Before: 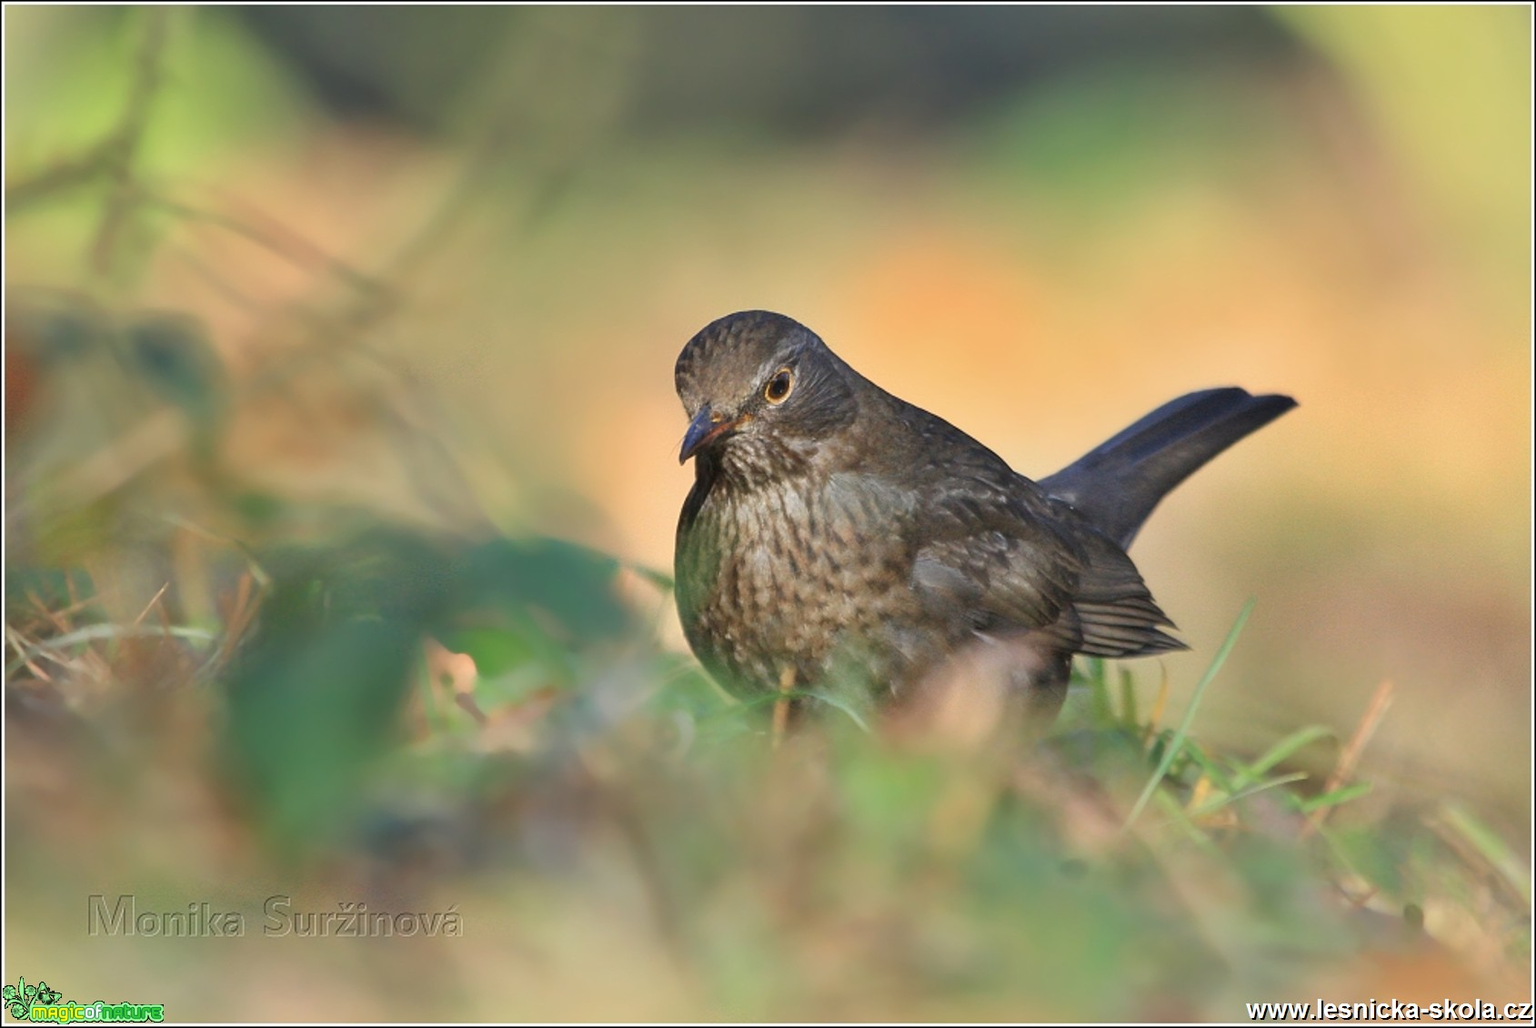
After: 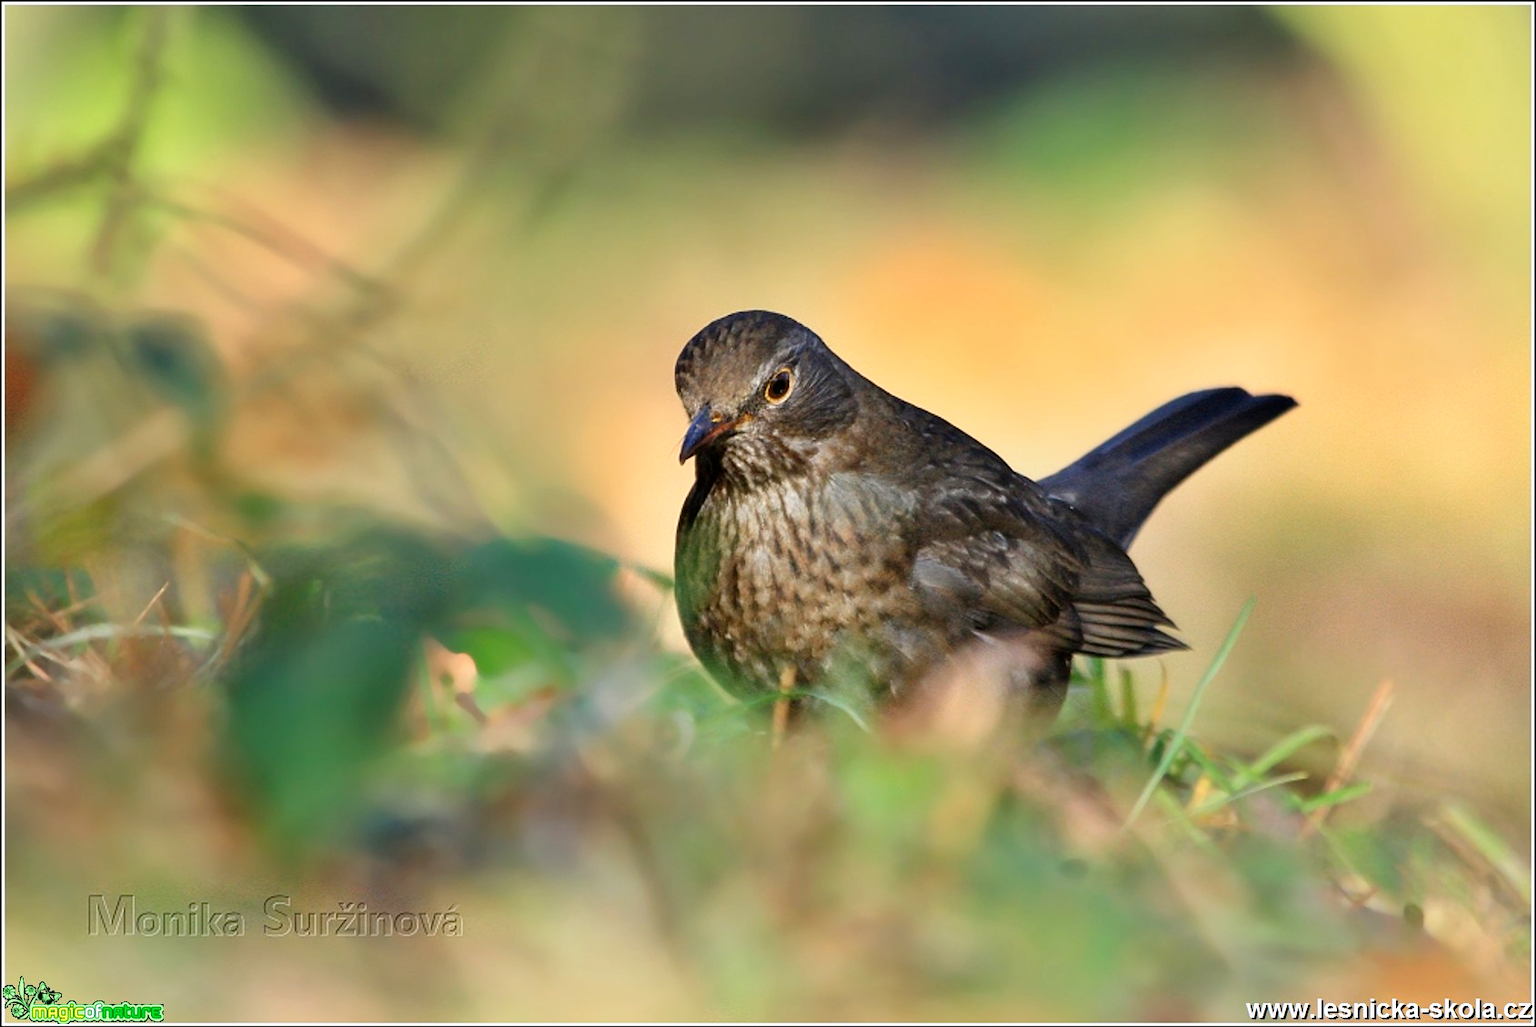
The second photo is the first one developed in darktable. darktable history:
filmic rgb: black relative exposure -8.66 EV, white relative exposure 2.73 EV, threshold 3.02 EV, target black luminance 0%, hardness 6.27, latitude 77.28%, contrast 1.327, shadows ↔ highlights balance -0.293%, preserve chrominance no, color science v5 (2021), contrast in shadows safe, contrast in highlights safe, enable highlight reconstruction true
